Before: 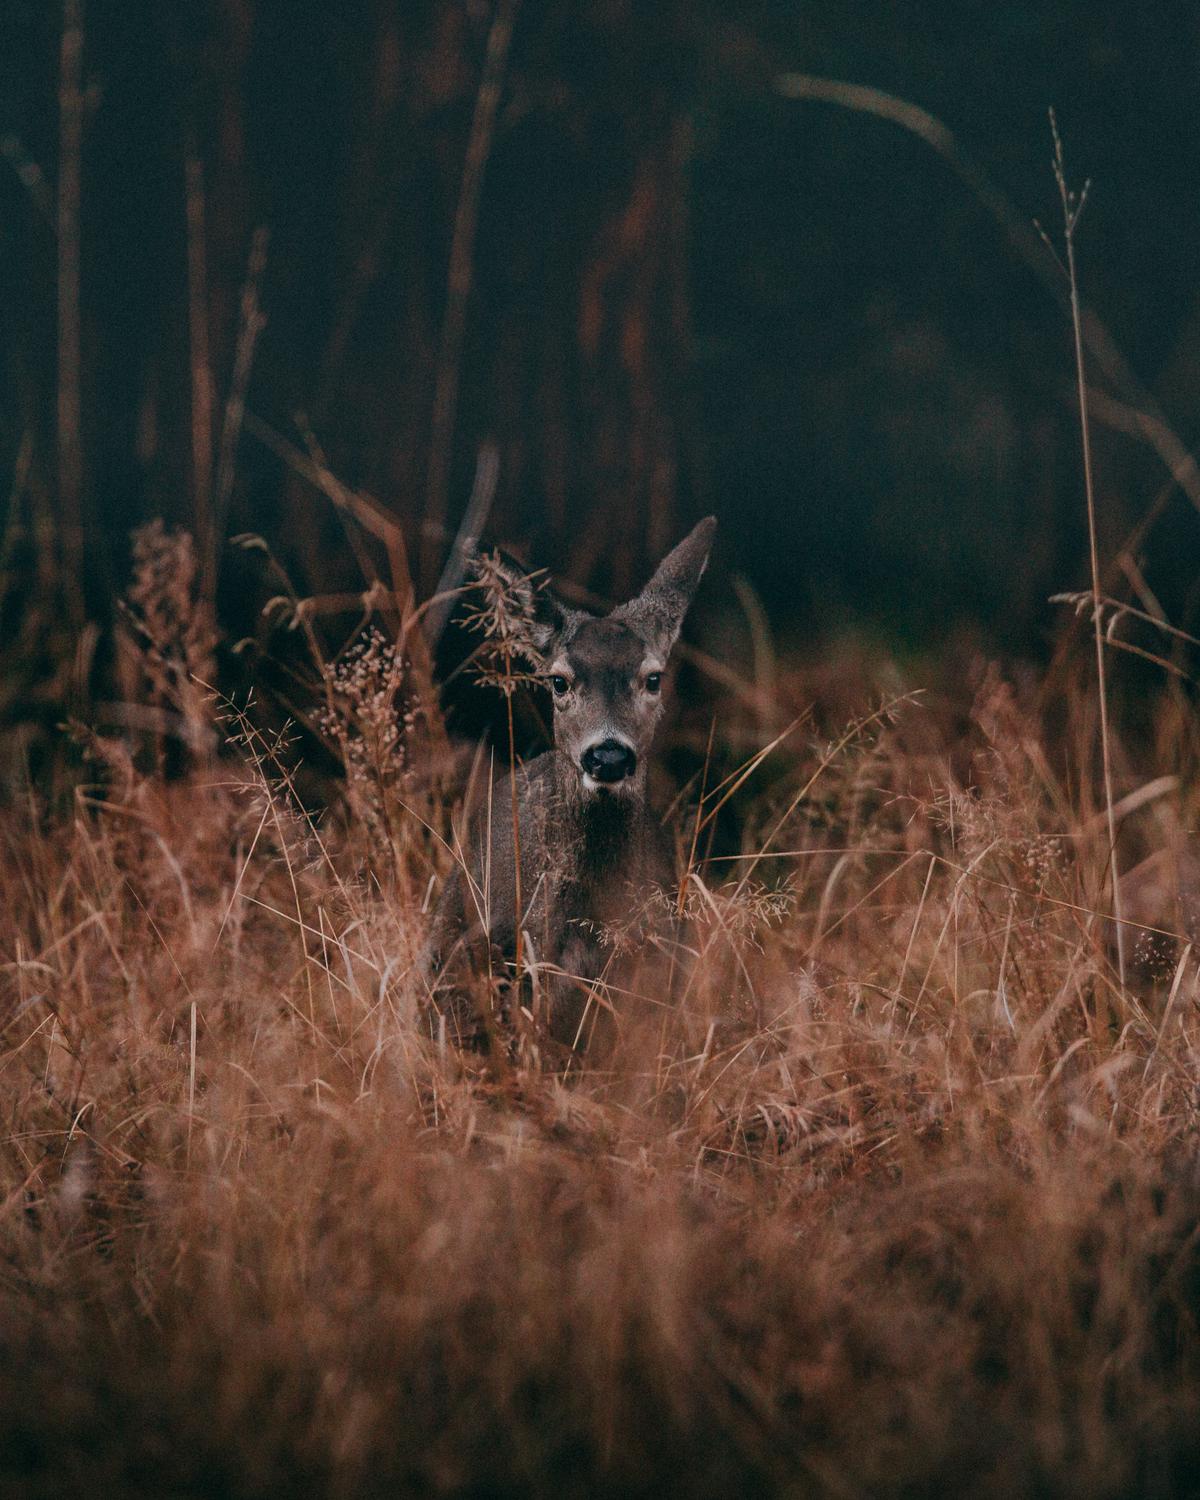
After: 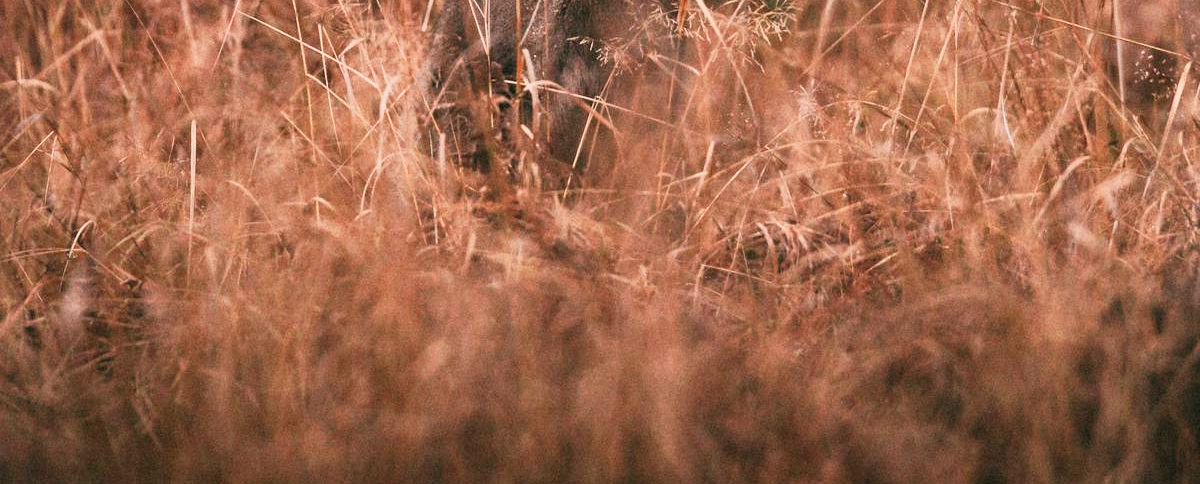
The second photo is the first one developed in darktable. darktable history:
base curve: curves: ch0 [(0, 0) (0.088, 0.125) (0.176, 0.251) (0.354, 0.501) (0.613, 0.749) (1, 0.877)], preserve colors none
exposure: exposure 0.668 EV, compensate exposure bias true, compensate highlight preservation false
color correction: highlights a* 6.74, highlights b* 7.79, shadows a* 6.07, shadows b* 7.43, saturation 0.877
crop and rotate: top 58.844%, bottom 8.875%
